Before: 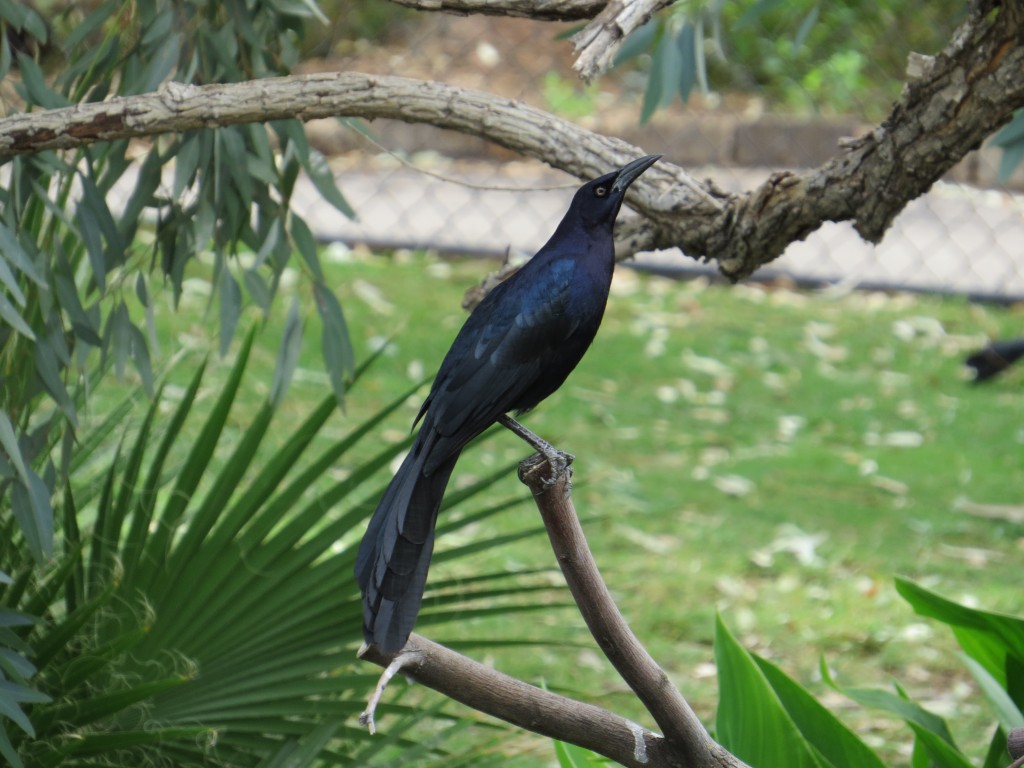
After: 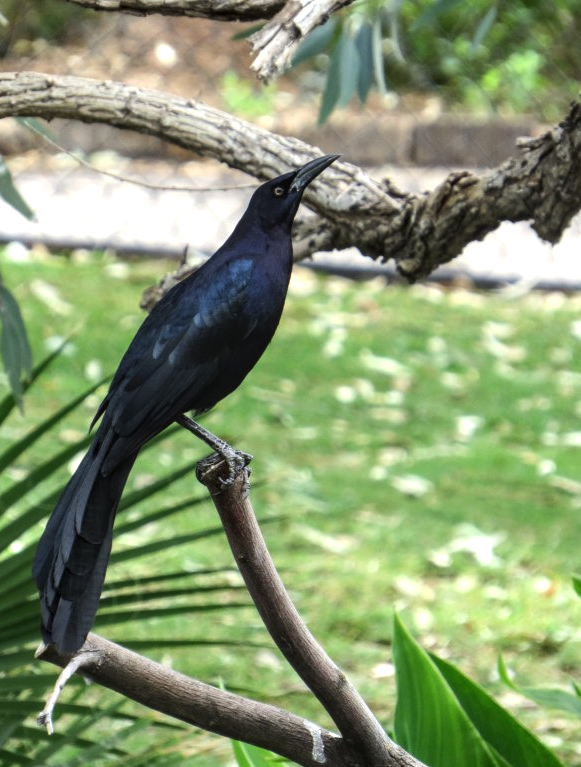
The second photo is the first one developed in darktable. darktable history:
crop: left 31.532%, top 0.023%, right 11.637%
local contrast: on, module defaults
tone equalizer: -8 EV -0.742 EV, -7 EV -0.7 EV, -6 EV -0.576 EV, -5 EV -0.397 EV, -3 EV 0.386 EV, -2 EV 0.6 EV, -1 EV 0.689 EV, +0 EV 0.72 EV, edges refinement/feathering 500, mask exposure compensation -1.57 EV, preserve details no
